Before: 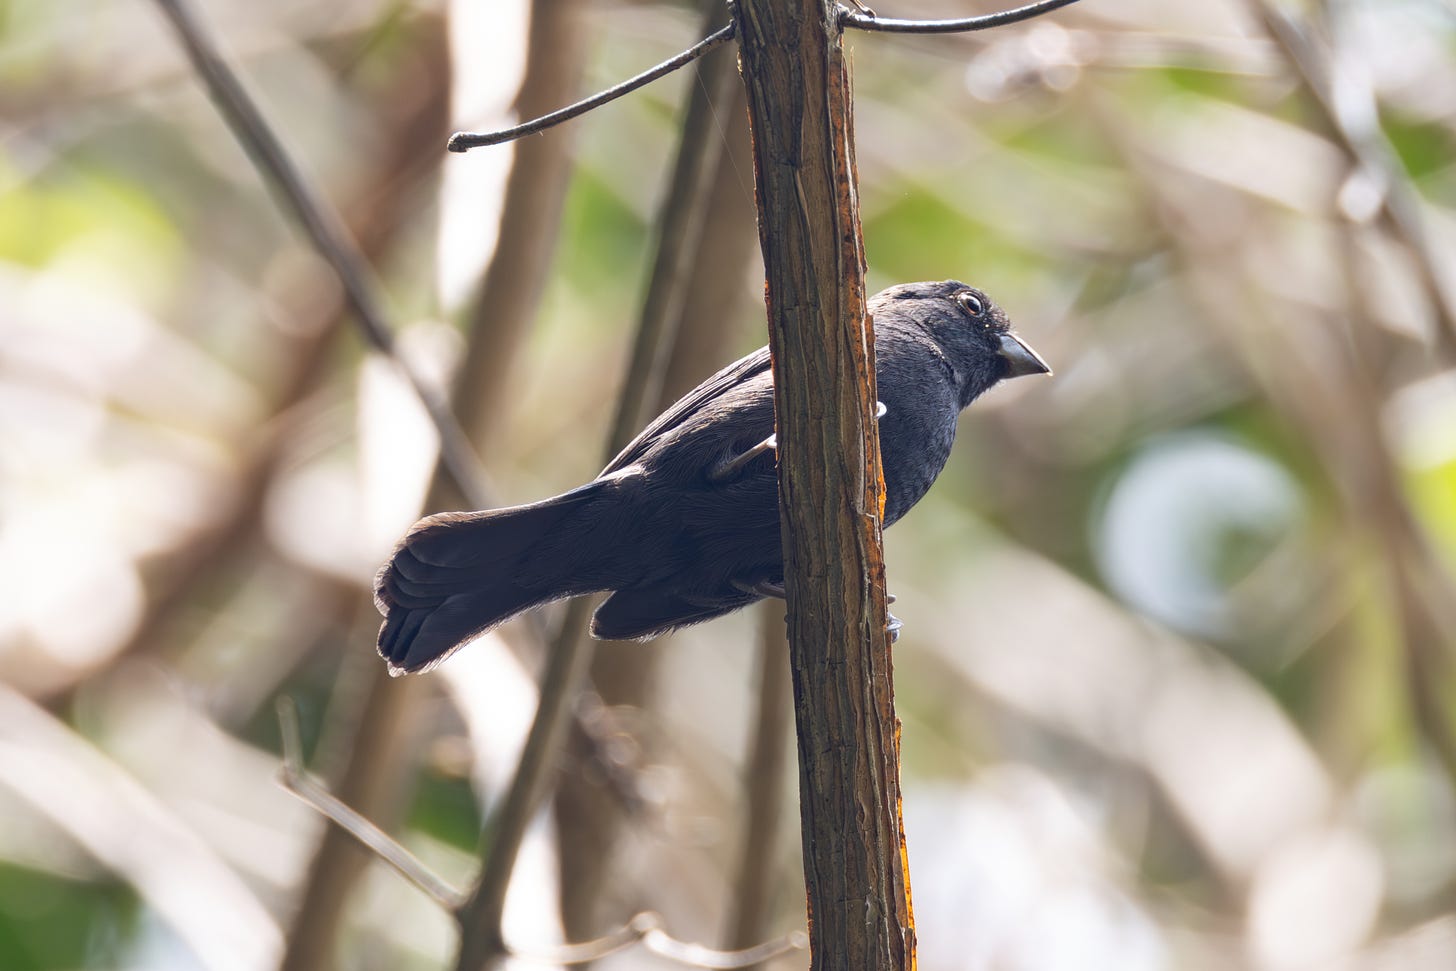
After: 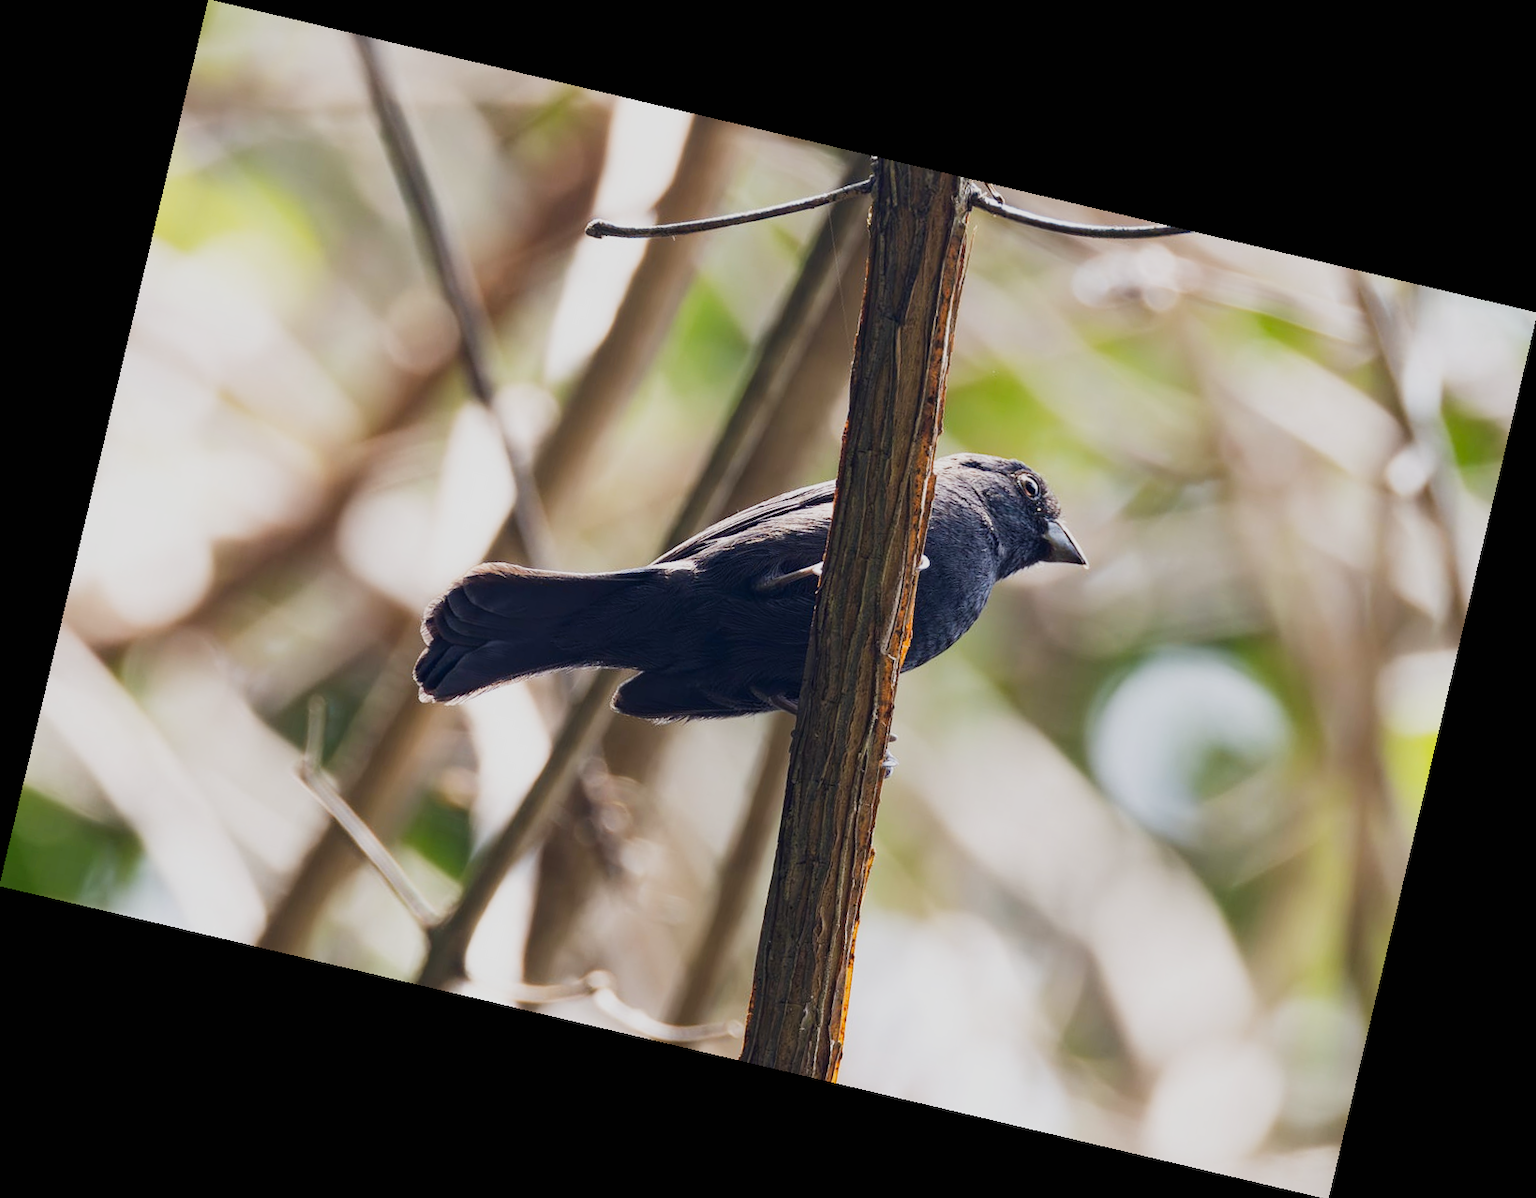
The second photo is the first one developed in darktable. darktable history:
rotate and perspective: rotation 13.27°, automatic cropping off
sigmoid: on, module defaults
